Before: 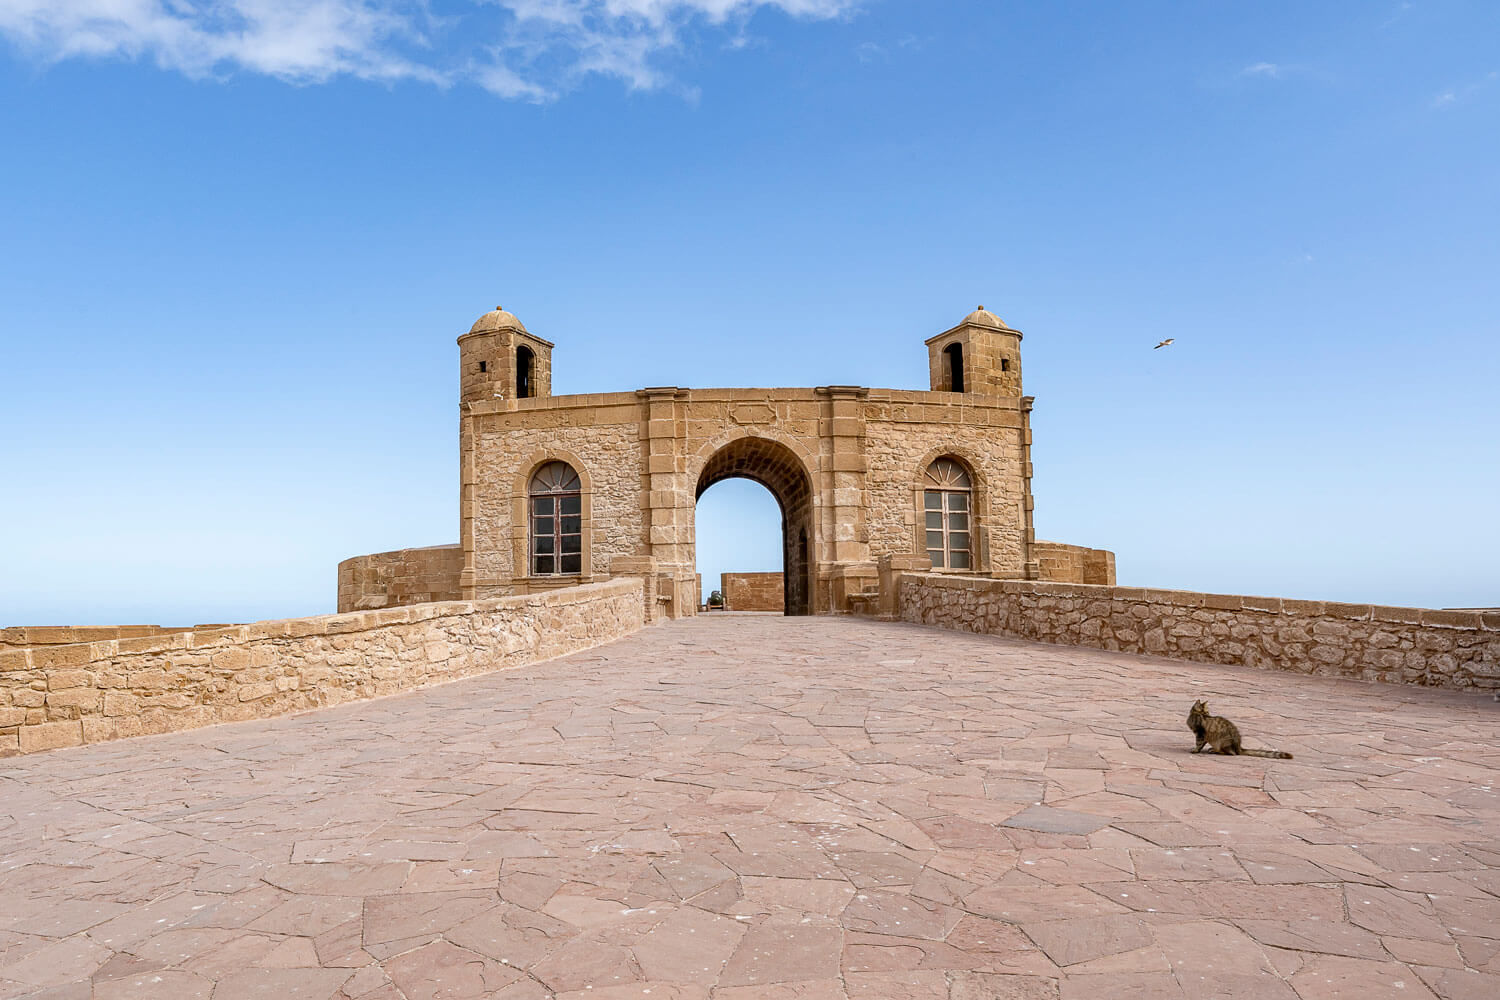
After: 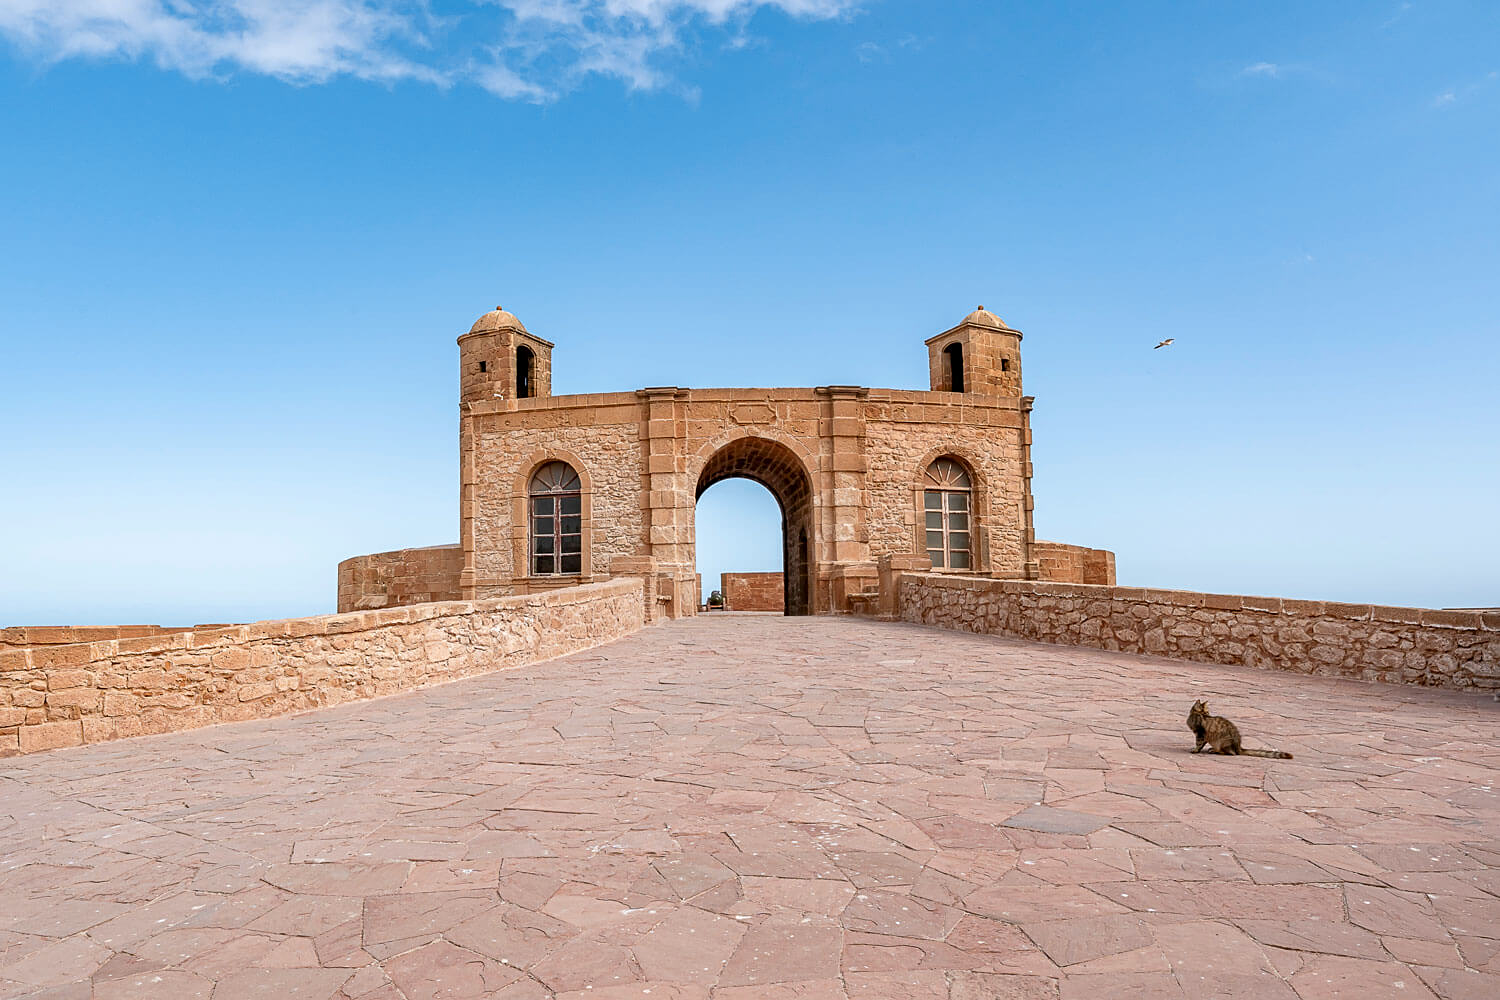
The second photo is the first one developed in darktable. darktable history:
color zones: curves: ch1 [(0.239, 0.552) (0.75, 0.5)]; ch2 [(0.25, 0.462) (0.749, 0.457)], mix 25.94%
sharpen: amount 0.2
